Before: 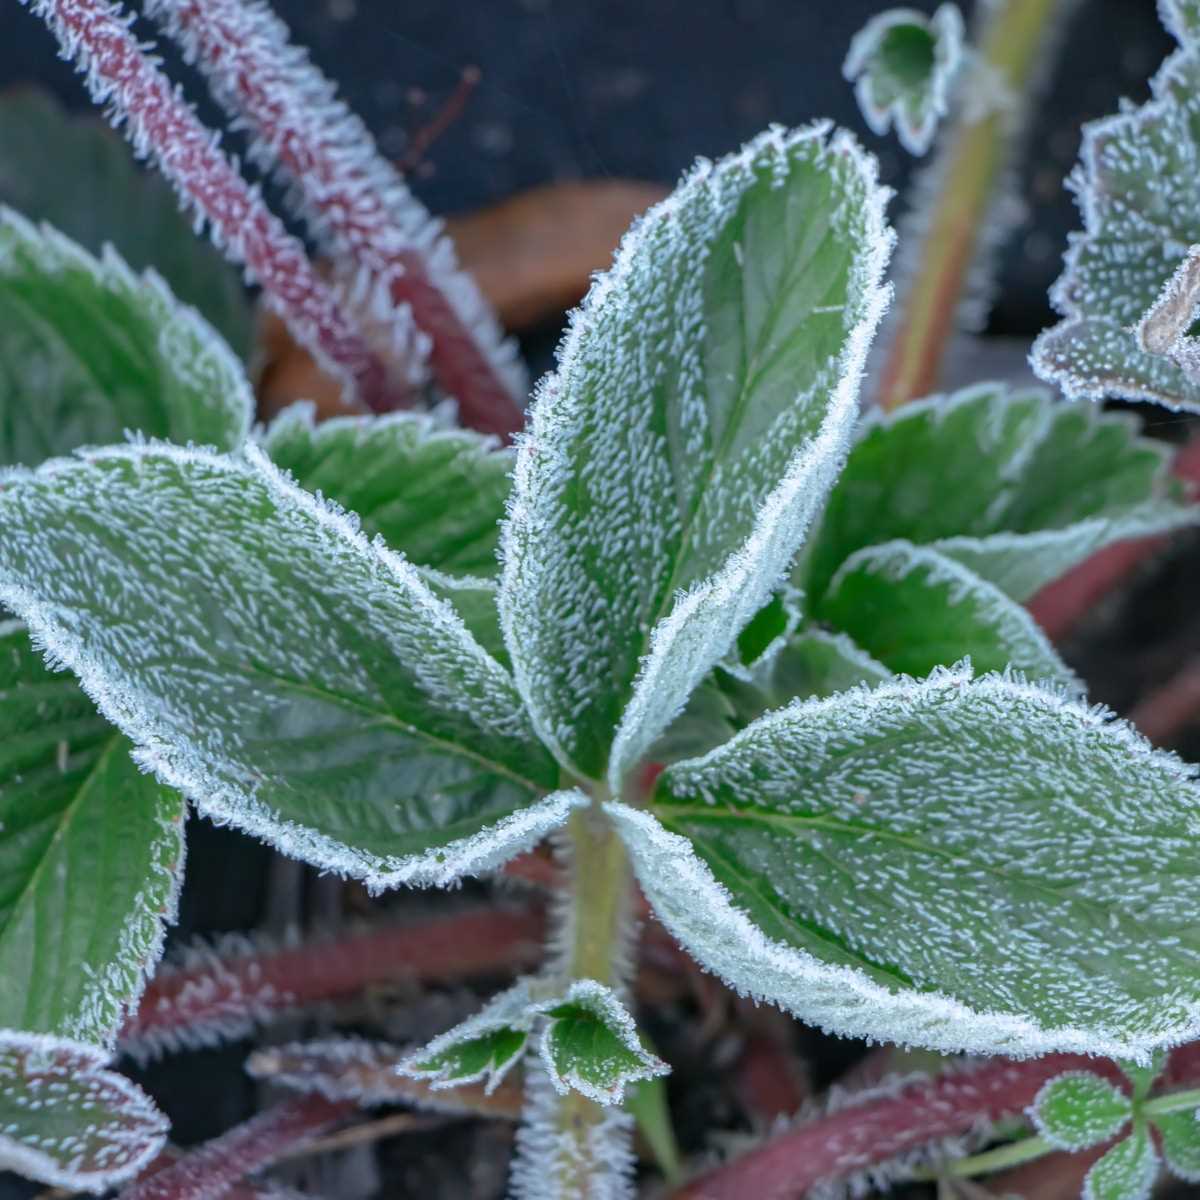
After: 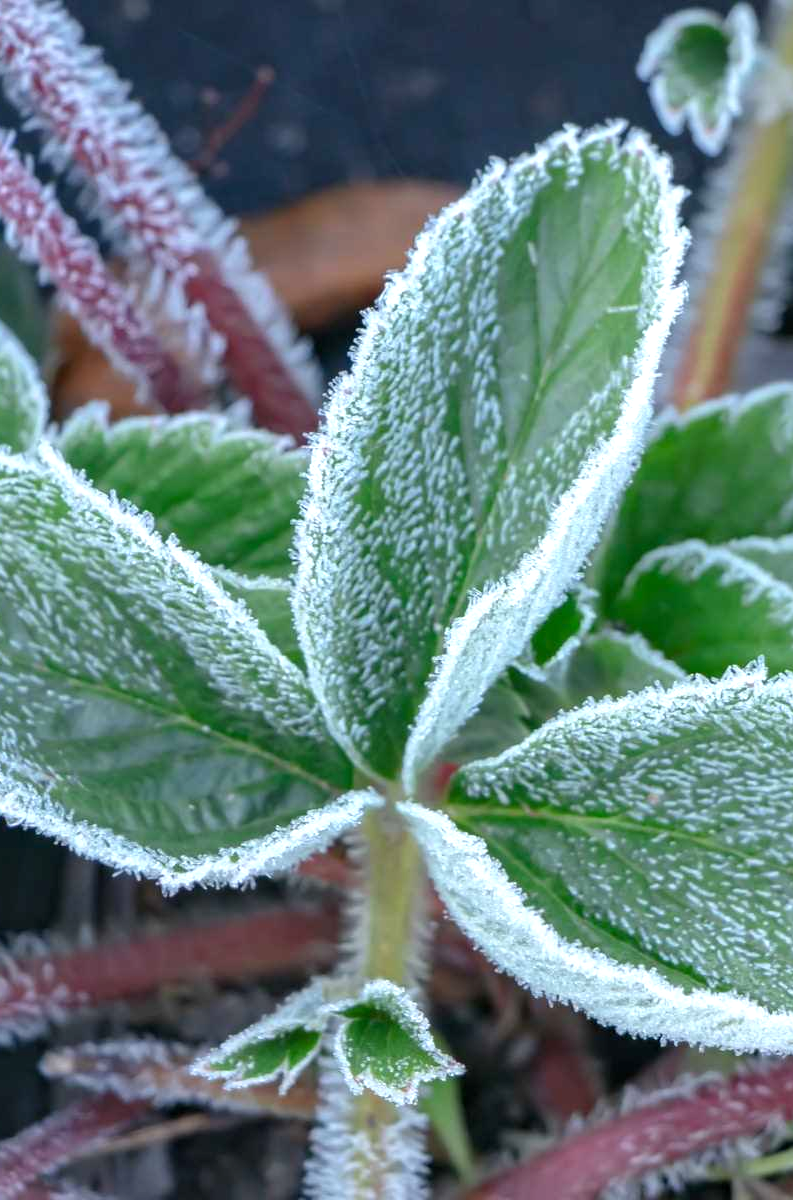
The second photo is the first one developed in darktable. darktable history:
exposure: black level correction 0.001, exposure 0.499 EV, compensate exposure bias true, compensate highlight preservation false
crop: left 17.172%, right 16.697%
